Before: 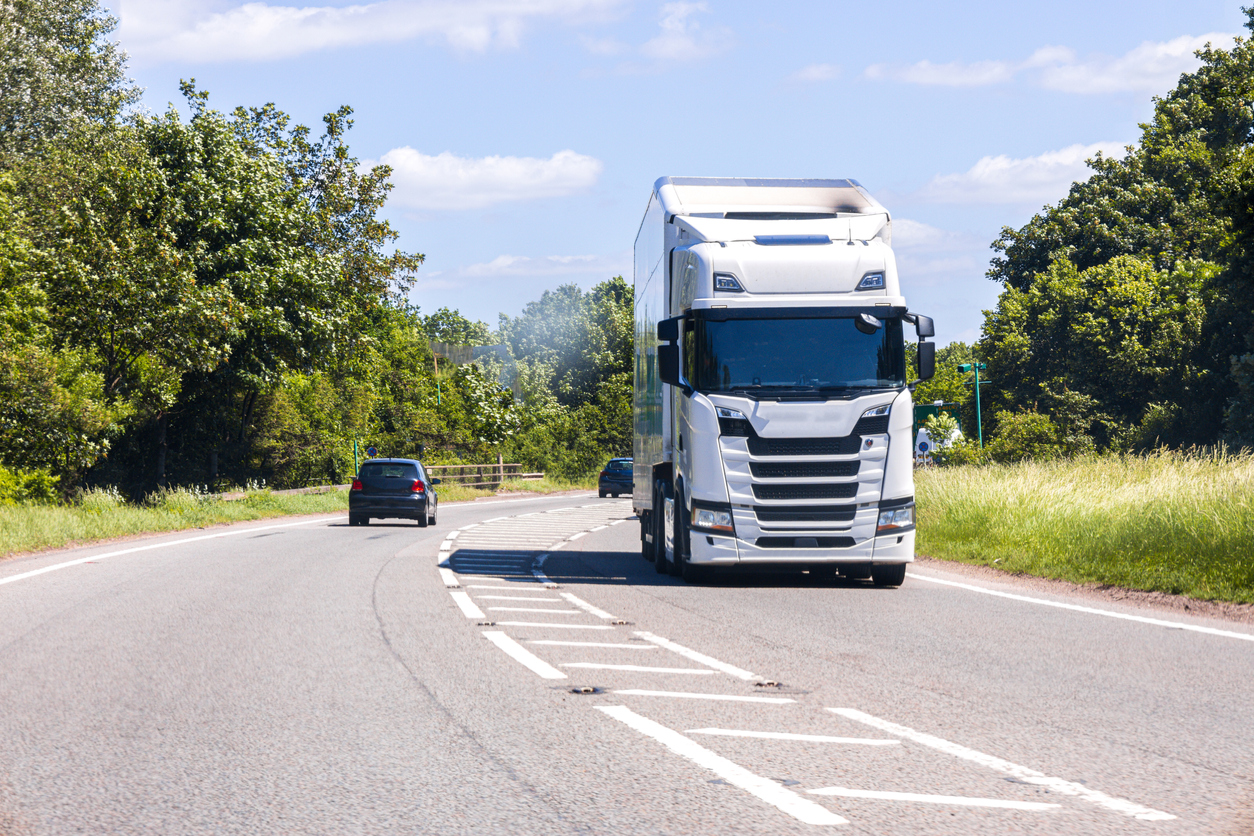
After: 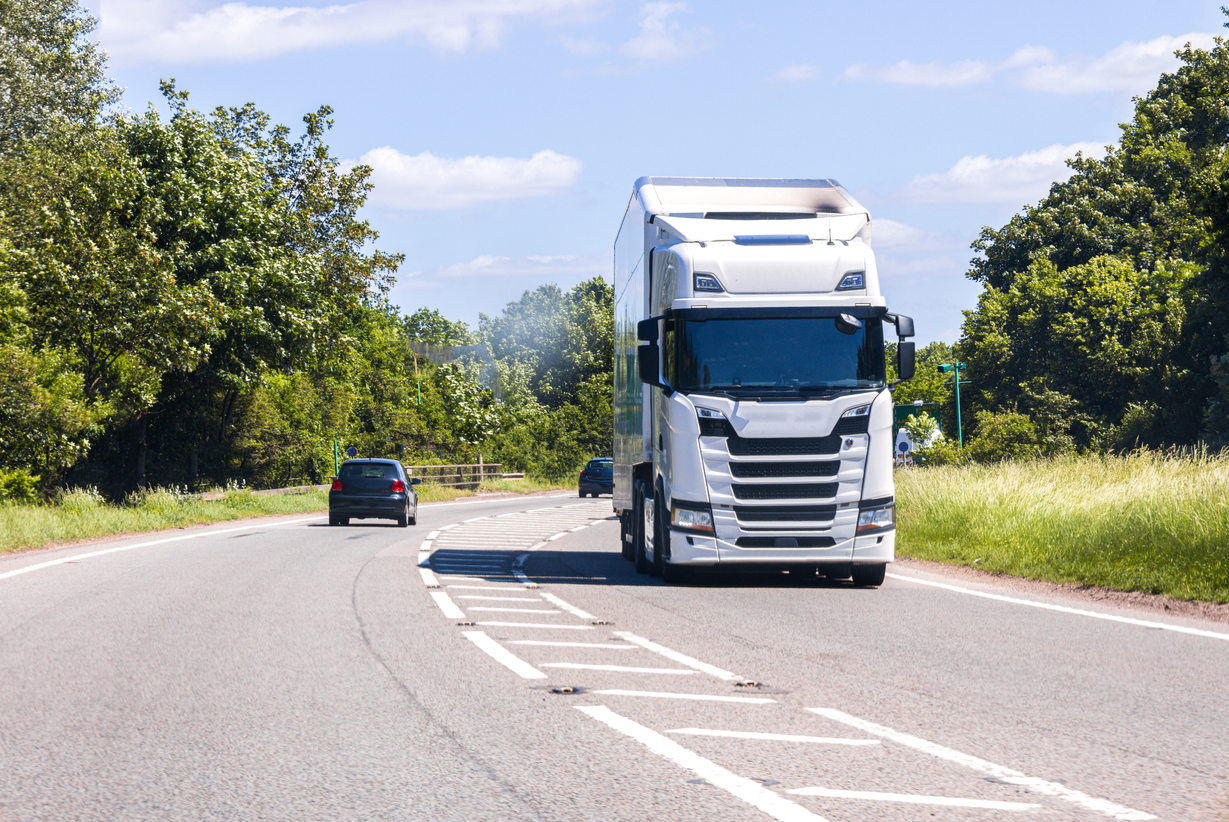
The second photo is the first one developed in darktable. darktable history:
crop: left 1.67%, right 0.282%, bottom 1.547%
